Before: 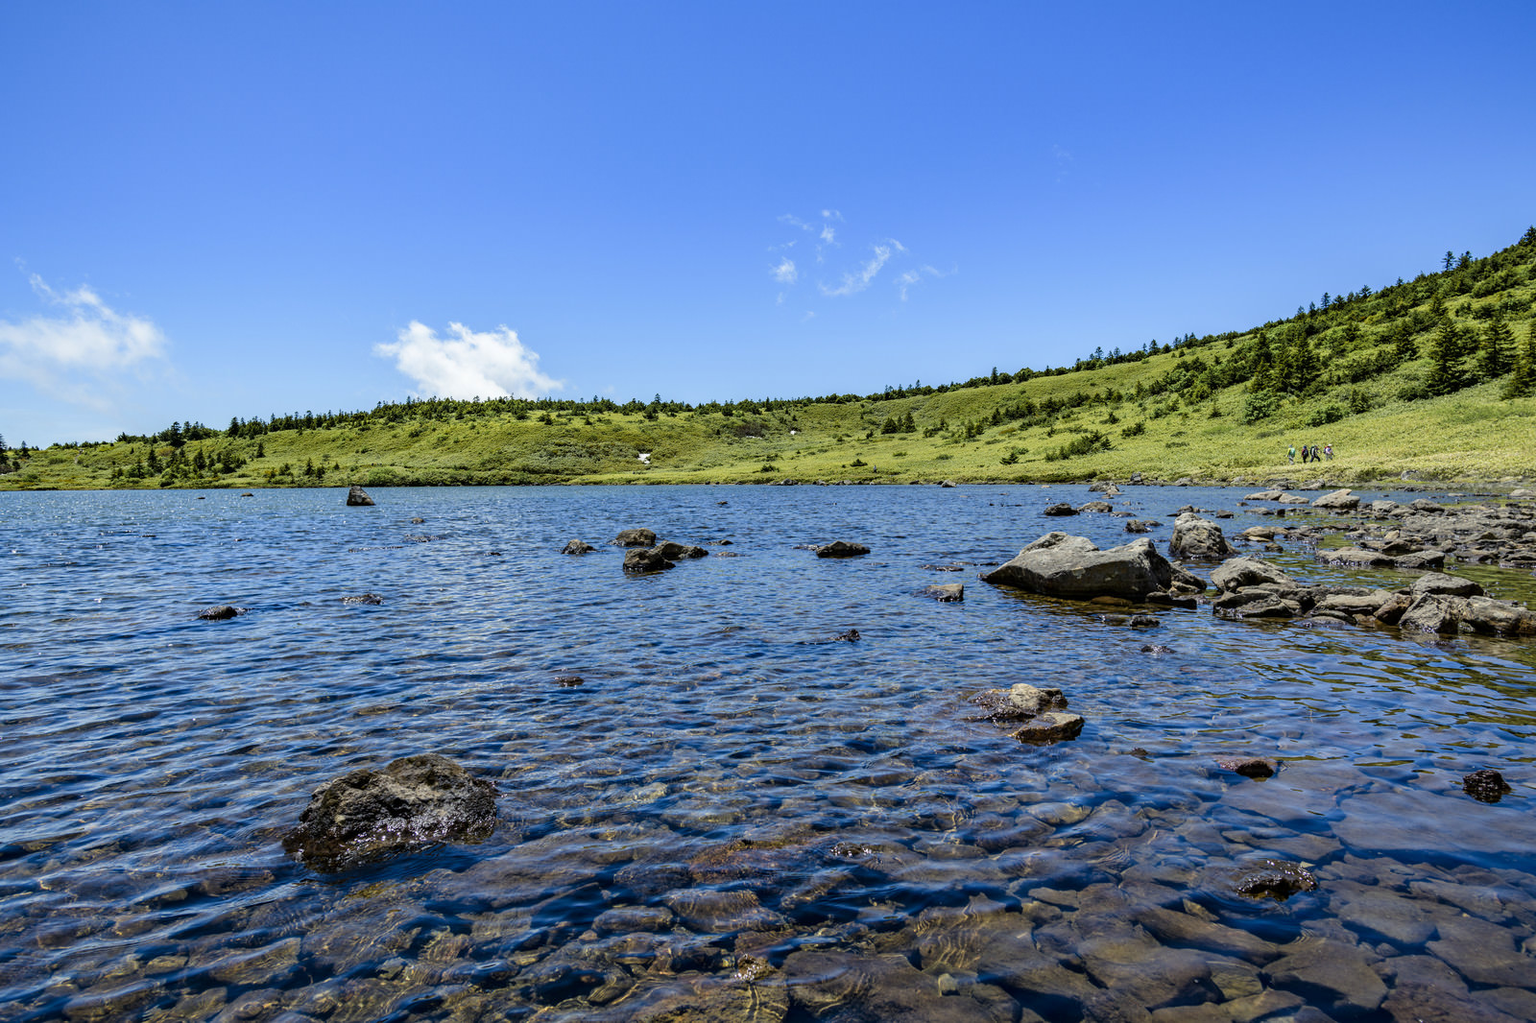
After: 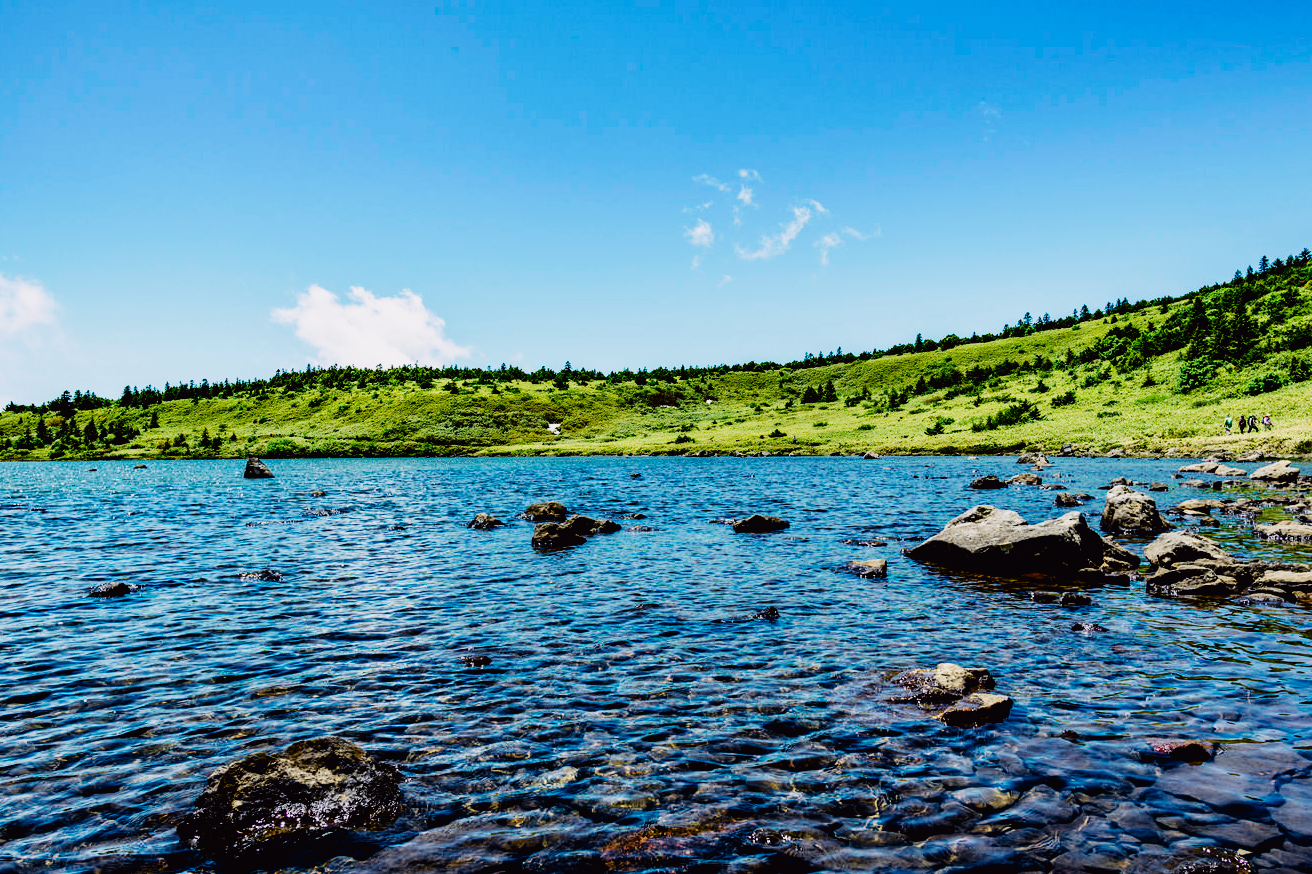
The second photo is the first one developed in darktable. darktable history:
tone curve: curves: ch0 [(0, 0.011) (0.053, 0.026) (0.174, 0.115) (0.416, 0.417) (0.697, 0.758) (0.852, 0.902) (0.991, 0.981)]; ch1 [(0, 0) (0.264, 0.22) (0.407, 0.373) (0.463, 0.457) (0.492, 0.5) (0.512, 0.511) (0.54, 0.543) (0.585, 0.617) (0.659, 0.686) (0.78, 0.8) (1, 1)]; ch2 [(0, 0) (0.438, 0.449) (0.473, 0.469) (0.503, 0.5) (0.523, 0.534) (0.562, 0.591) (0.612, 0.627) (0.701, 0.707) (1, 1)], color space Lab, independent channels, preserve colors none
filmic rgb: black relative exposure -4.02 EV, white relative exposure 3 EV, hardness 3, contrast 1.512, preserve chrominance no, color science v5 (2021), contrast in shadows safe, contrast in highlights safe
crop and rotate: left 7.413%, top 4.673%, right 10.568%, bottom 13.271%
